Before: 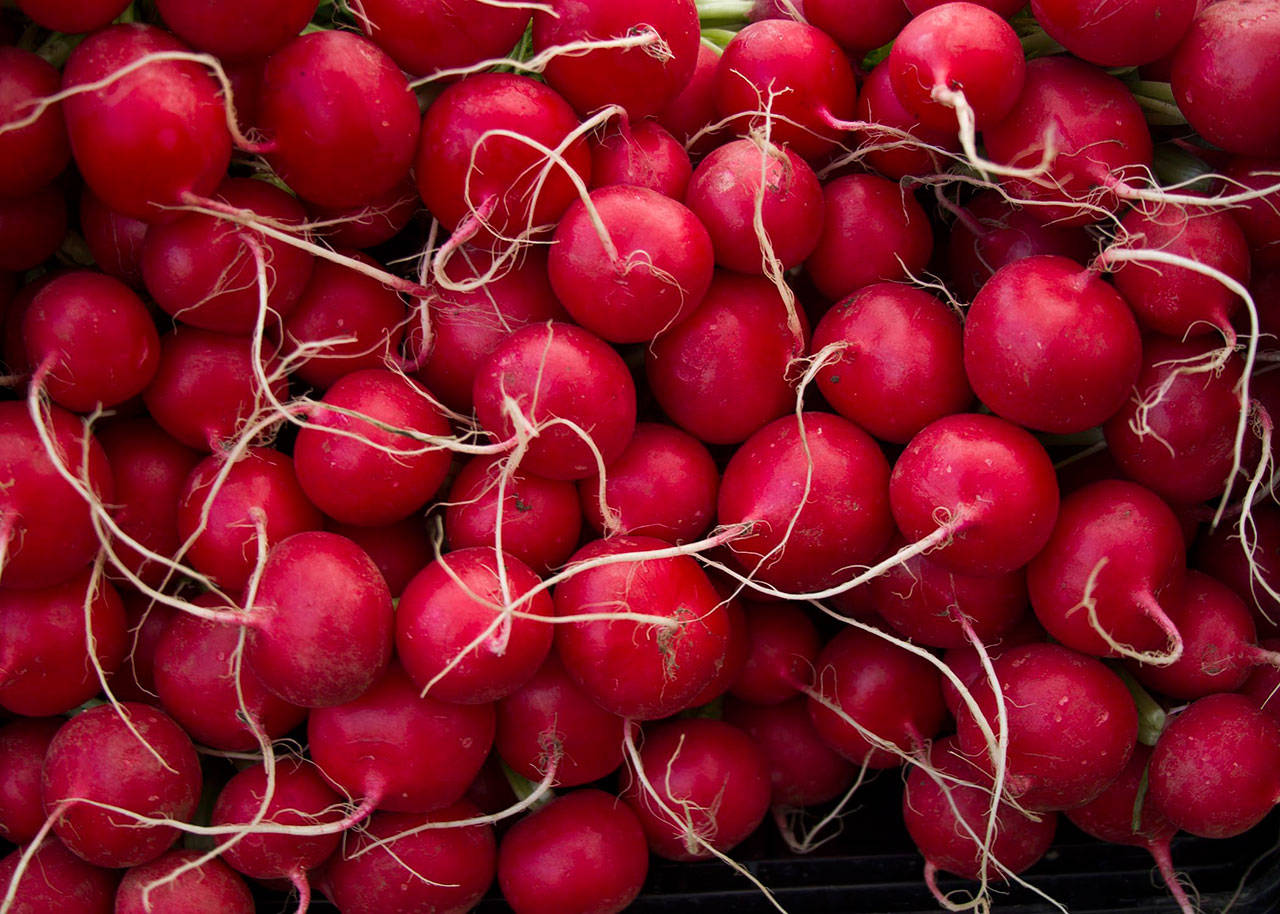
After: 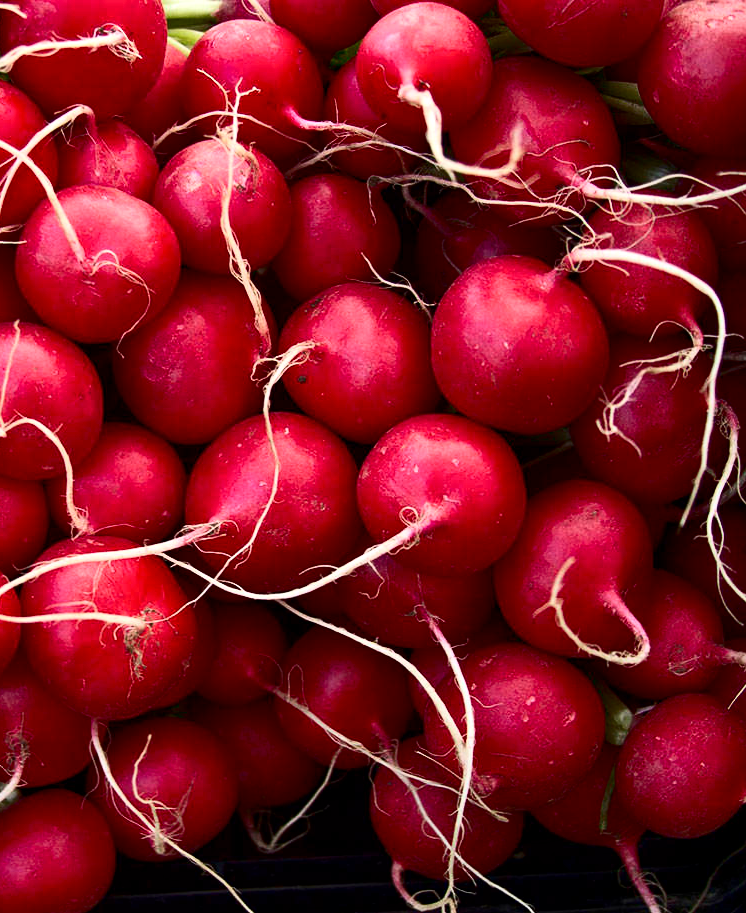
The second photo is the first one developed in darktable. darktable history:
exposure: black level correction 0.003, exposure 0.391 EV, compensate exposure bias true, compensate highlight preservation false
contrast brightness saturation: contrast 0.282
crop: left 41.688%
